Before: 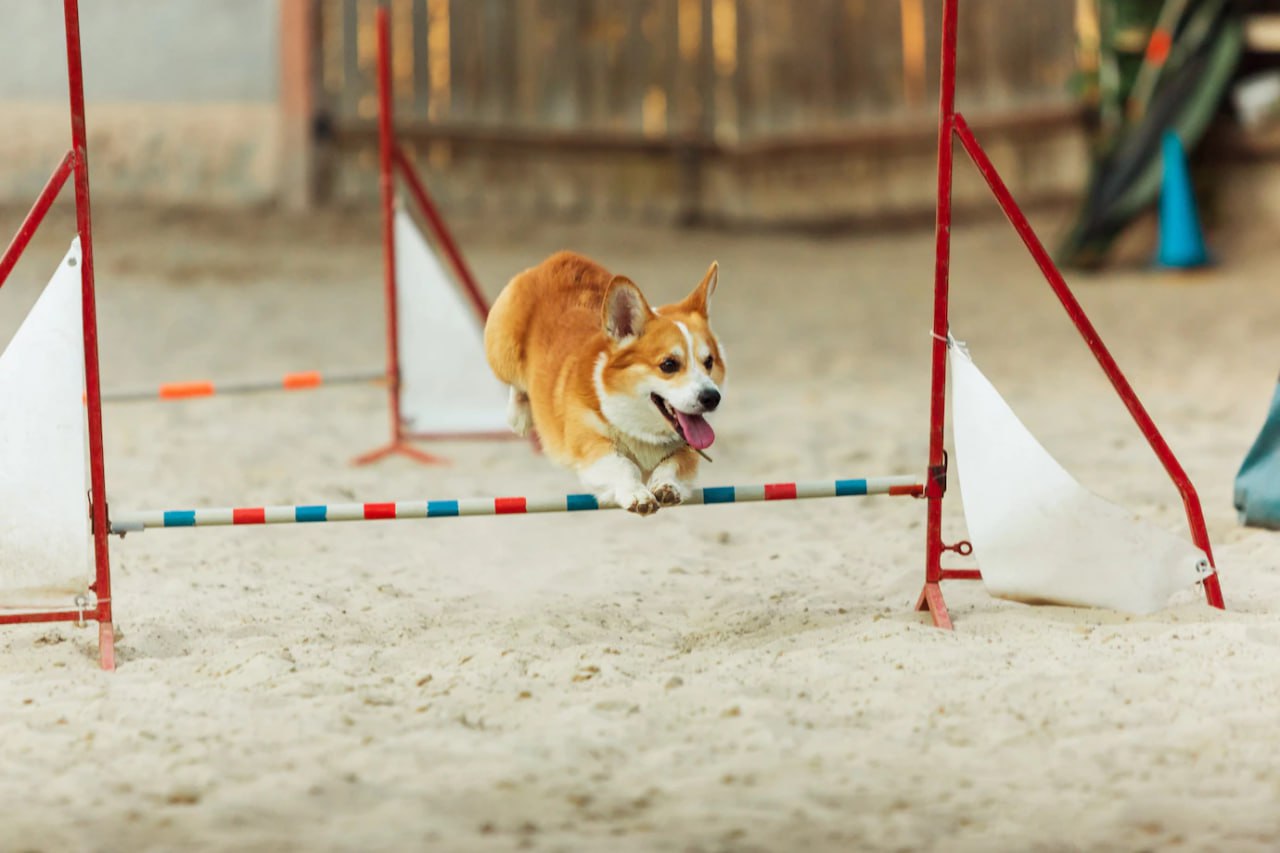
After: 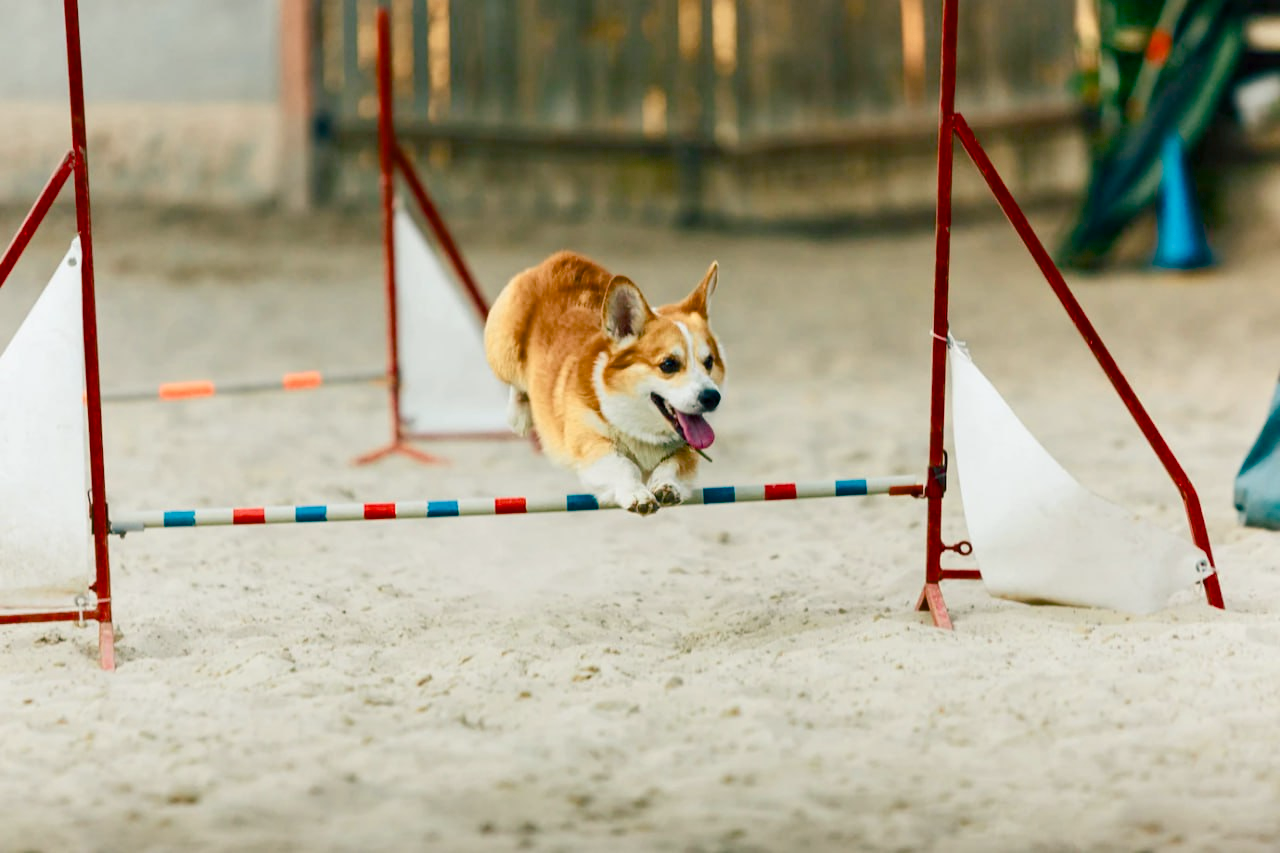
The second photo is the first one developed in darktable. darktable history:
color balance rgb: shadows lift › luminance -29.132%, shadows lift › chroma 10.093%, shadows lift › hue 231.58°, linear chroma grading › global chroma 10.335%, perceptual saturation grading › global saturation 20%, perceptual saturation grading › highlights -49.466%, perceptual saturation grading › shadows 26.095%, global vibrance 1.573%, saturation formula JzAzBz (2021)
